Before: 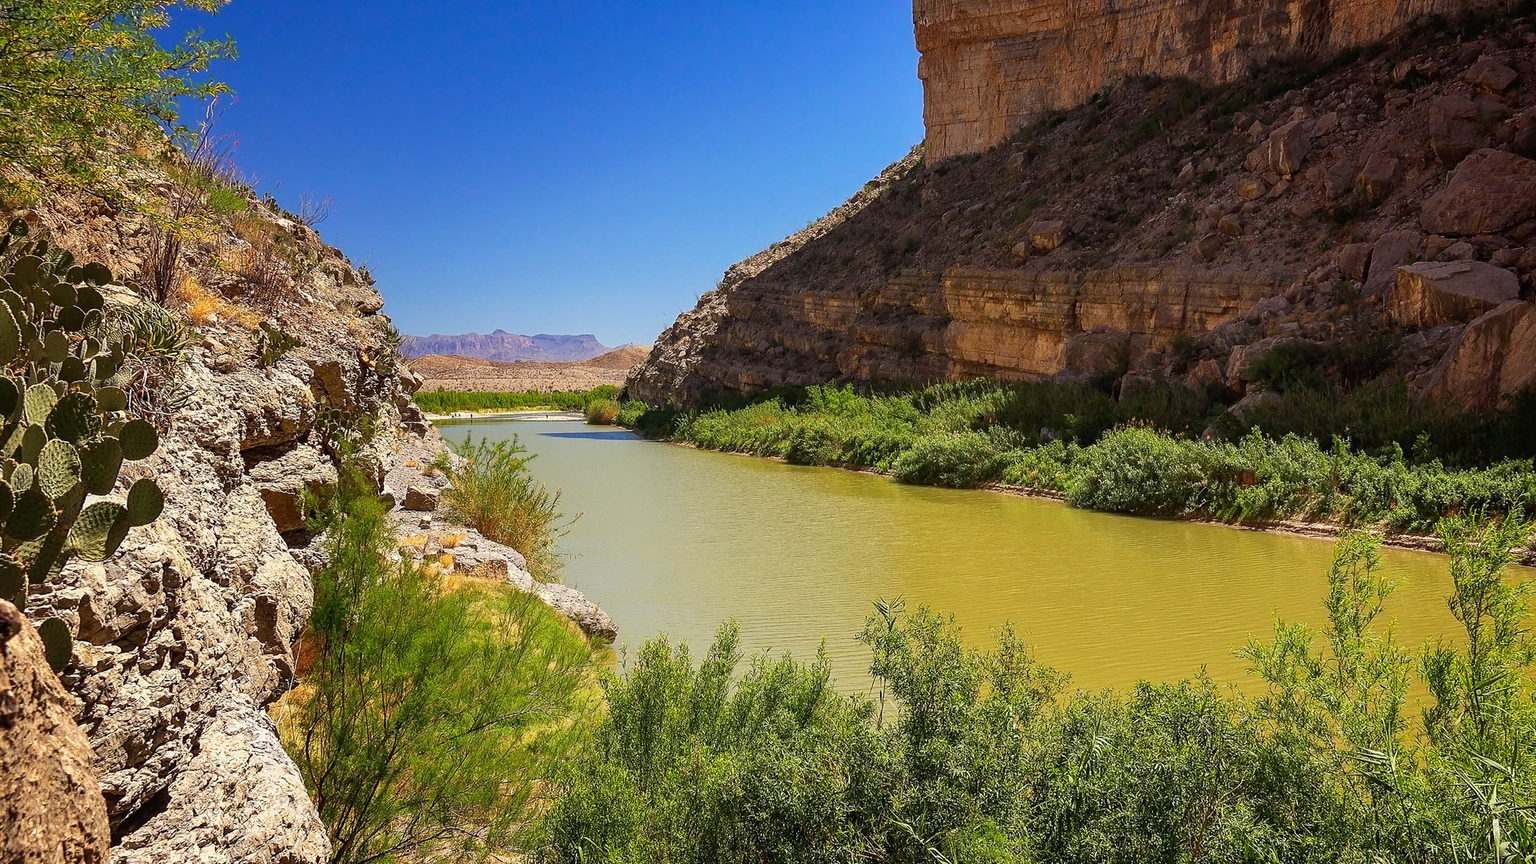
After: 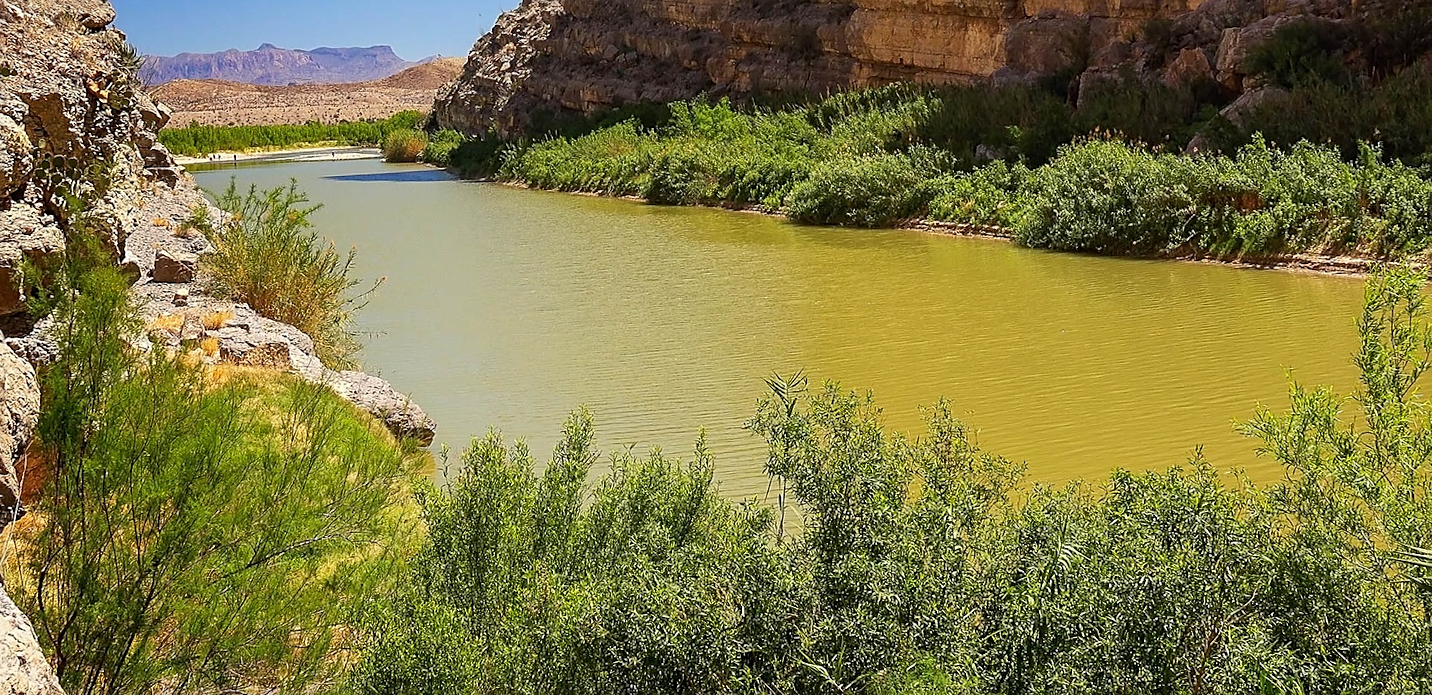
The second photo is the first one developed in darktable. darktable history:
crop and rotate: left 17.299%, top 35.115%, right 7.015%, bottom 1.024%
sharpen: radius 1.864, amount 0.398, threshold 1.271
rotate and perspective: rotation -2.12°, lens shift (vertical) 0.009, lens shift (horizontal) -0.008, automatic cropping original format, crop left 0.036, crop right 0.964, crop top 0.05, crop bottom 0.959
